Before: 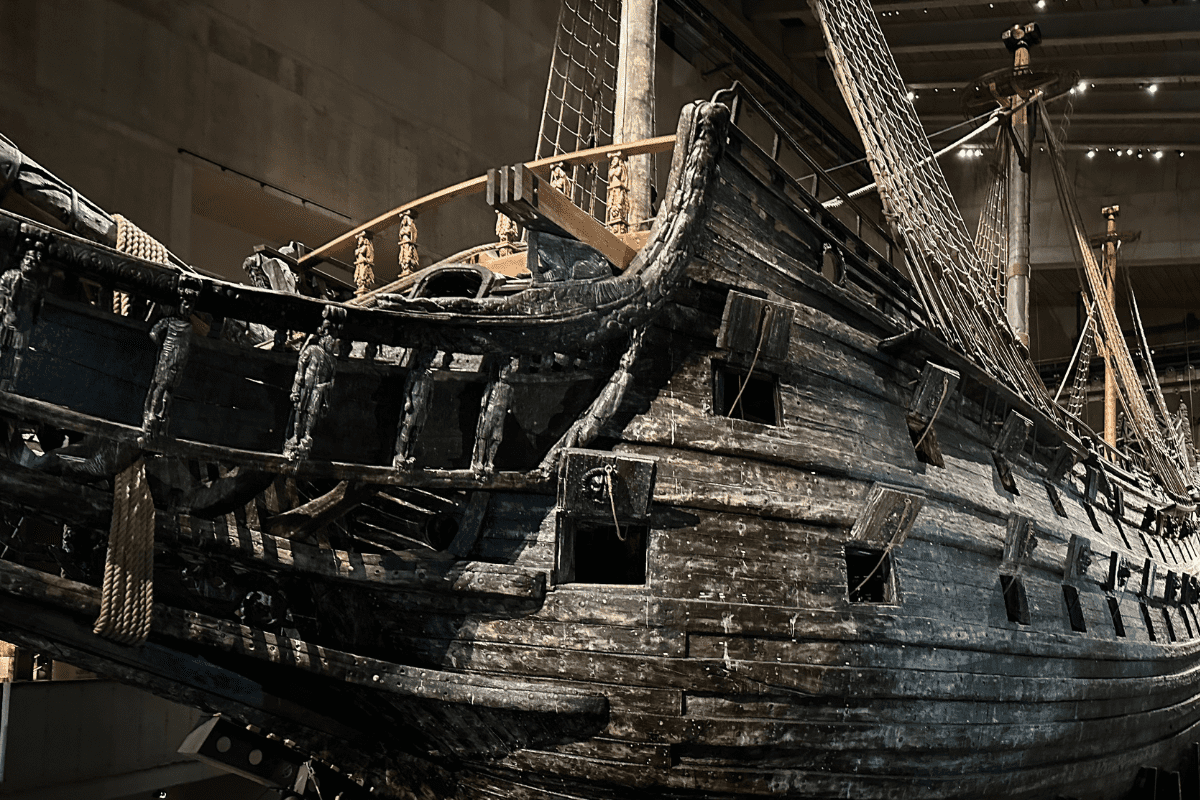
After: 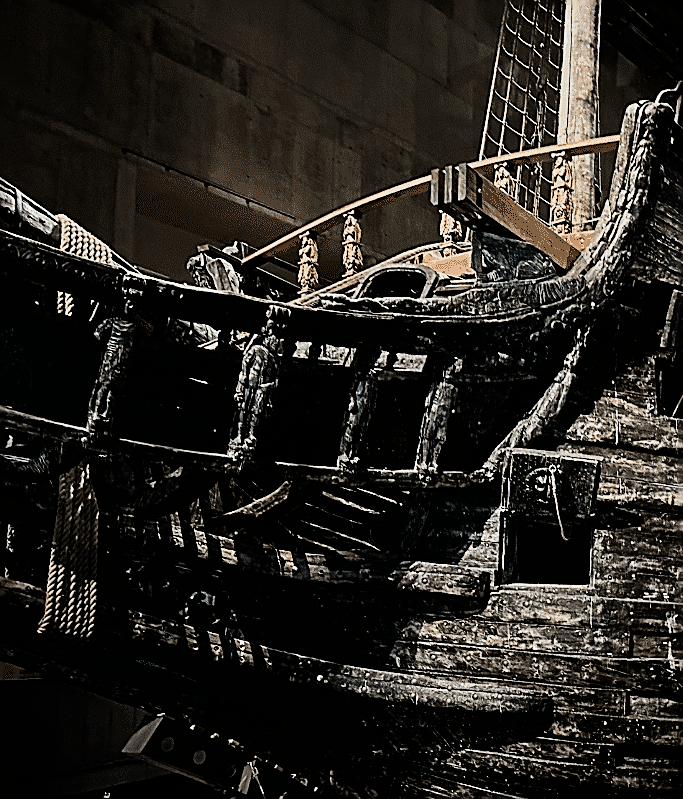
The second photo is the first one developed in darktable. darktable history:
filmic rgb: black relative exposure -5.13 EV, white relative exposure 3.98 EV, hardness 2.88, contrast 1.3, highlights saturation mix -30.58%
sharpen: radius 1.726, amount 1.281
crop: left 4.729%, right 38.324%
